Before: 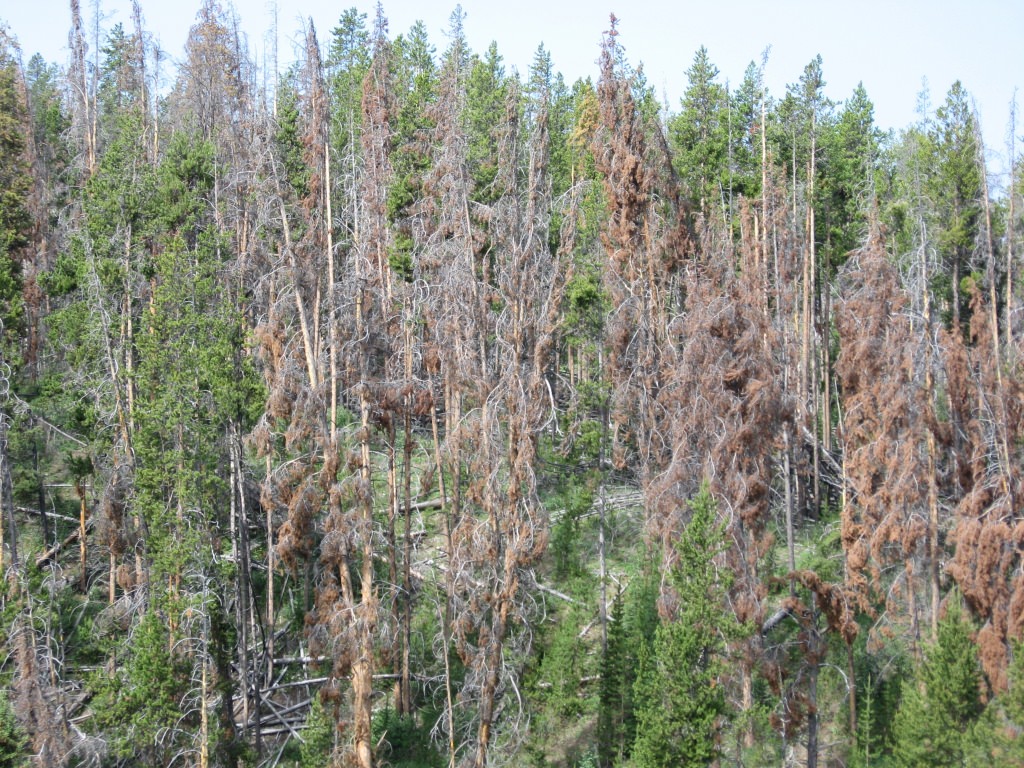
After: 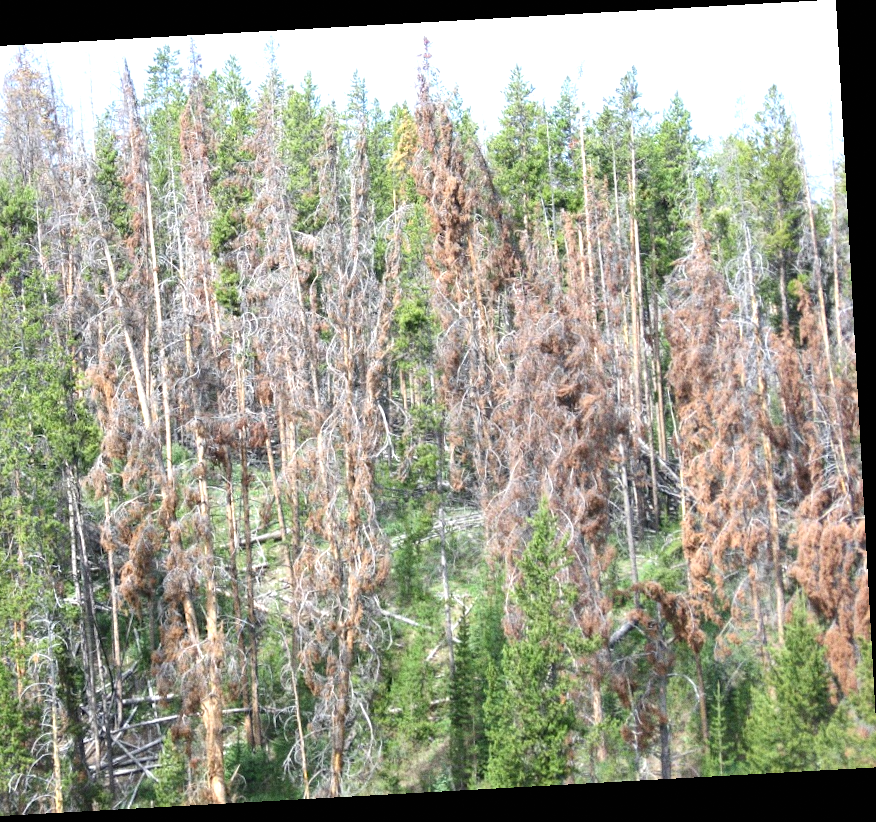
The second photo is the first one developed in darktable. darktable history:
crop: left 17.582%, bottom 0.031%
rotate and perspective: rotation -3.18°, automatic cropping off
exposure: black level correction 0, exposure 0.7 EV, compensate exposure bias true, compensate highlight preservation false
grain: coarseness 0.09 ISO
